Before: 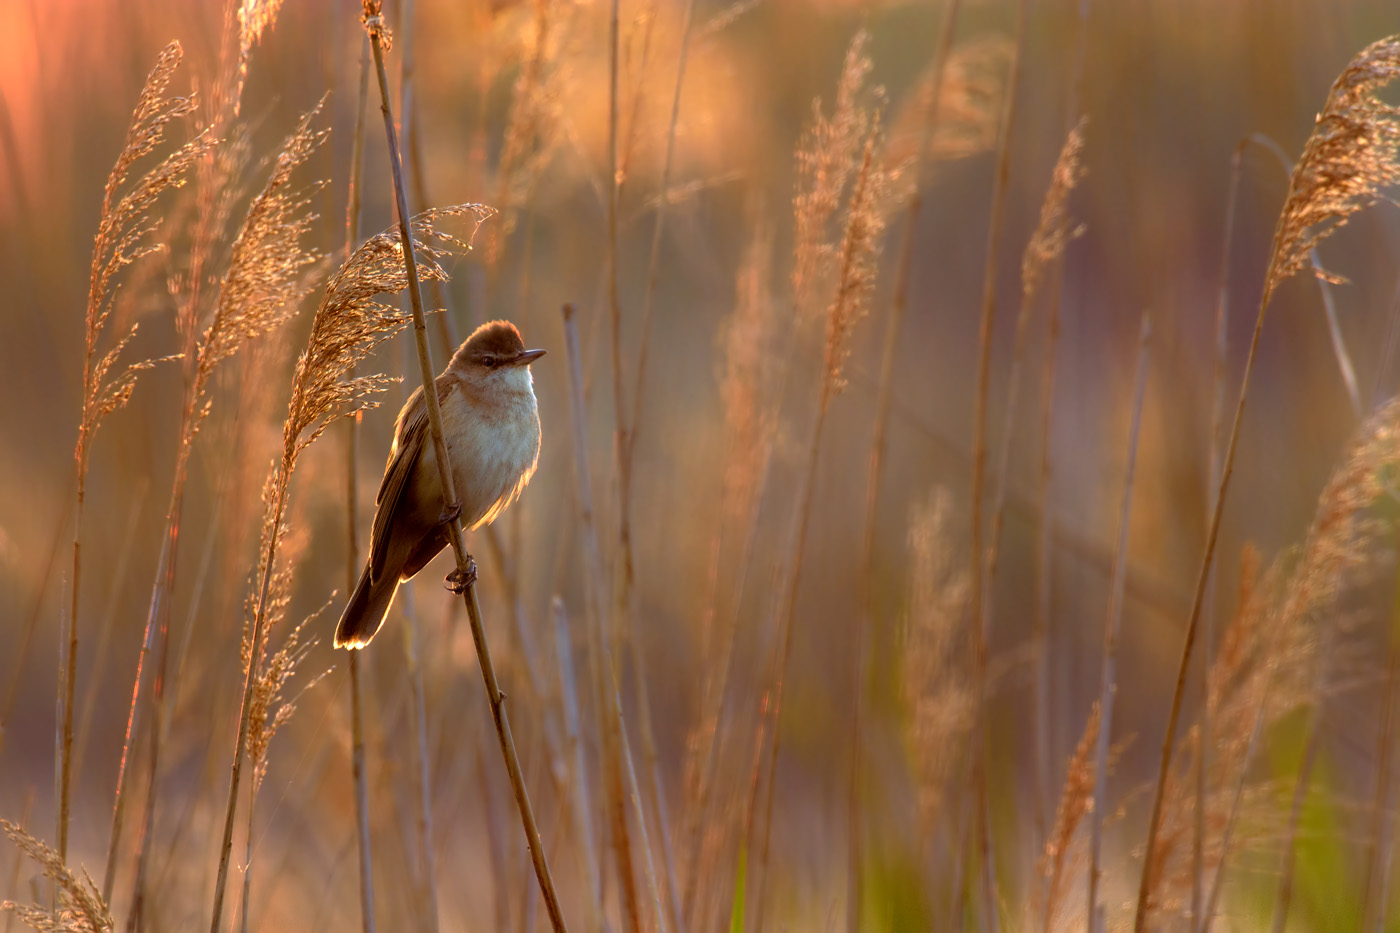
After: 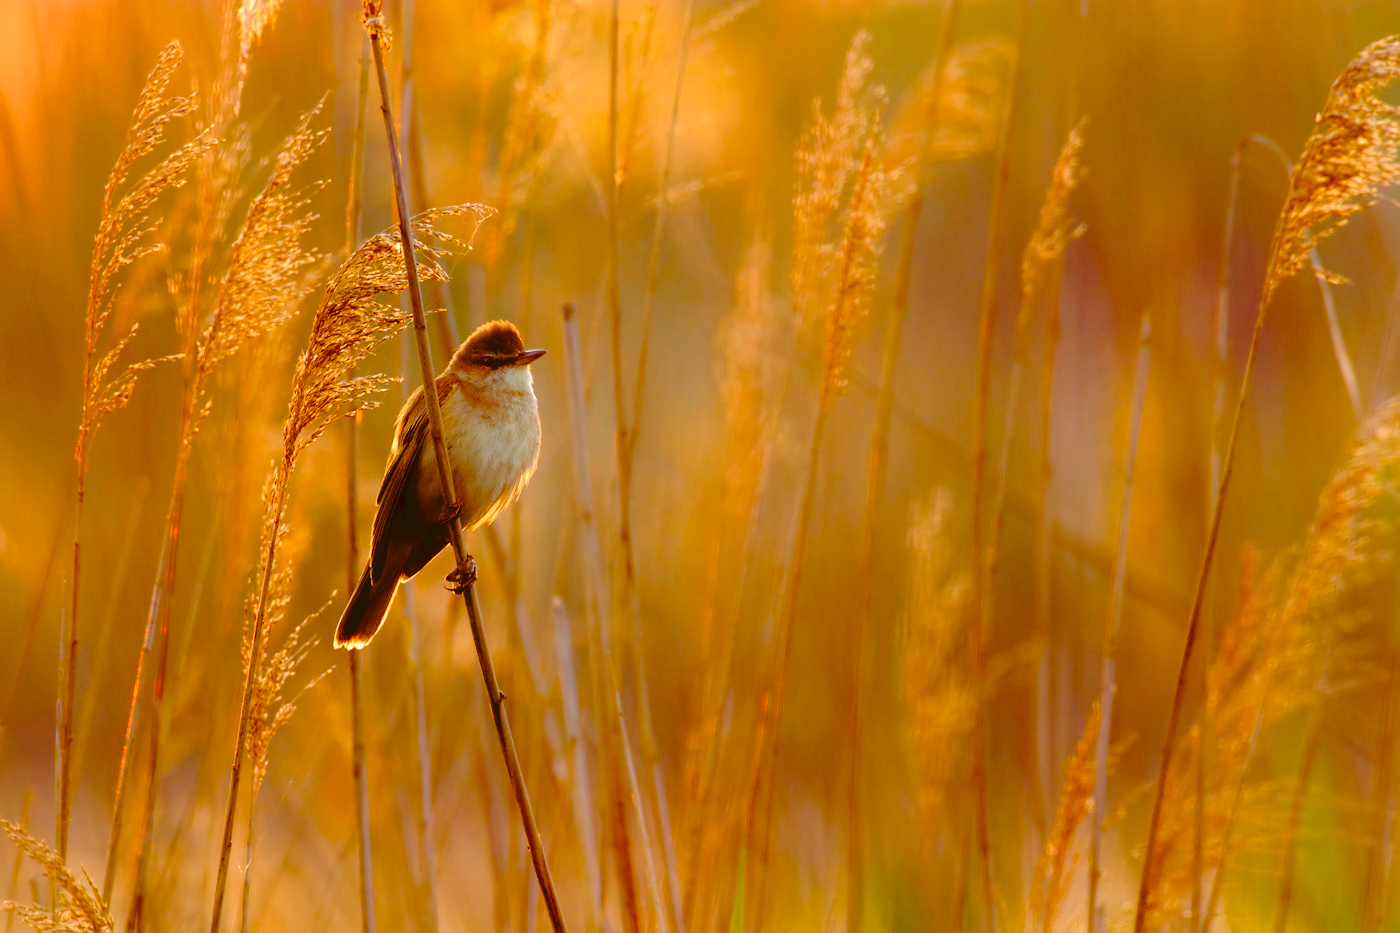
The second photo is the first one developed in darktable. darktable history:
color correction: highlights a* 8.98, highlights b* 15.09, shadows a* -0.49, shadows b* 26.52
color balance rgb: perceptual saturation grading › global saturation 35%, perceptual saturation grading › highlights -30%, perceptual saturation grading › shadows 35%, perceptual brilliance grading › global brilliance 3%, perceptual brilliance grading › highlights -3%, perceptual brilliance grading › shadows 3%
tone curve: curves: ch0 [(0, 0) (0.003, 0.064) (0.011, 0.065) (0.025, 0.061) (0.044, 0.068) (0.069, 0.083) (0.1, 0.102) (0.136, 0.126) (0.177, 0.172) (0.224, 0.225) (0.277, 0.306) (0.335, 0.397) (0.399, 0.483) (0.468, 0.56) (0.543, 0.634) (0.623, 0.708) (0.709, 0.77) (0.801, 0.832) (0.898, 0.899) (1, 1)], preserve colors none
